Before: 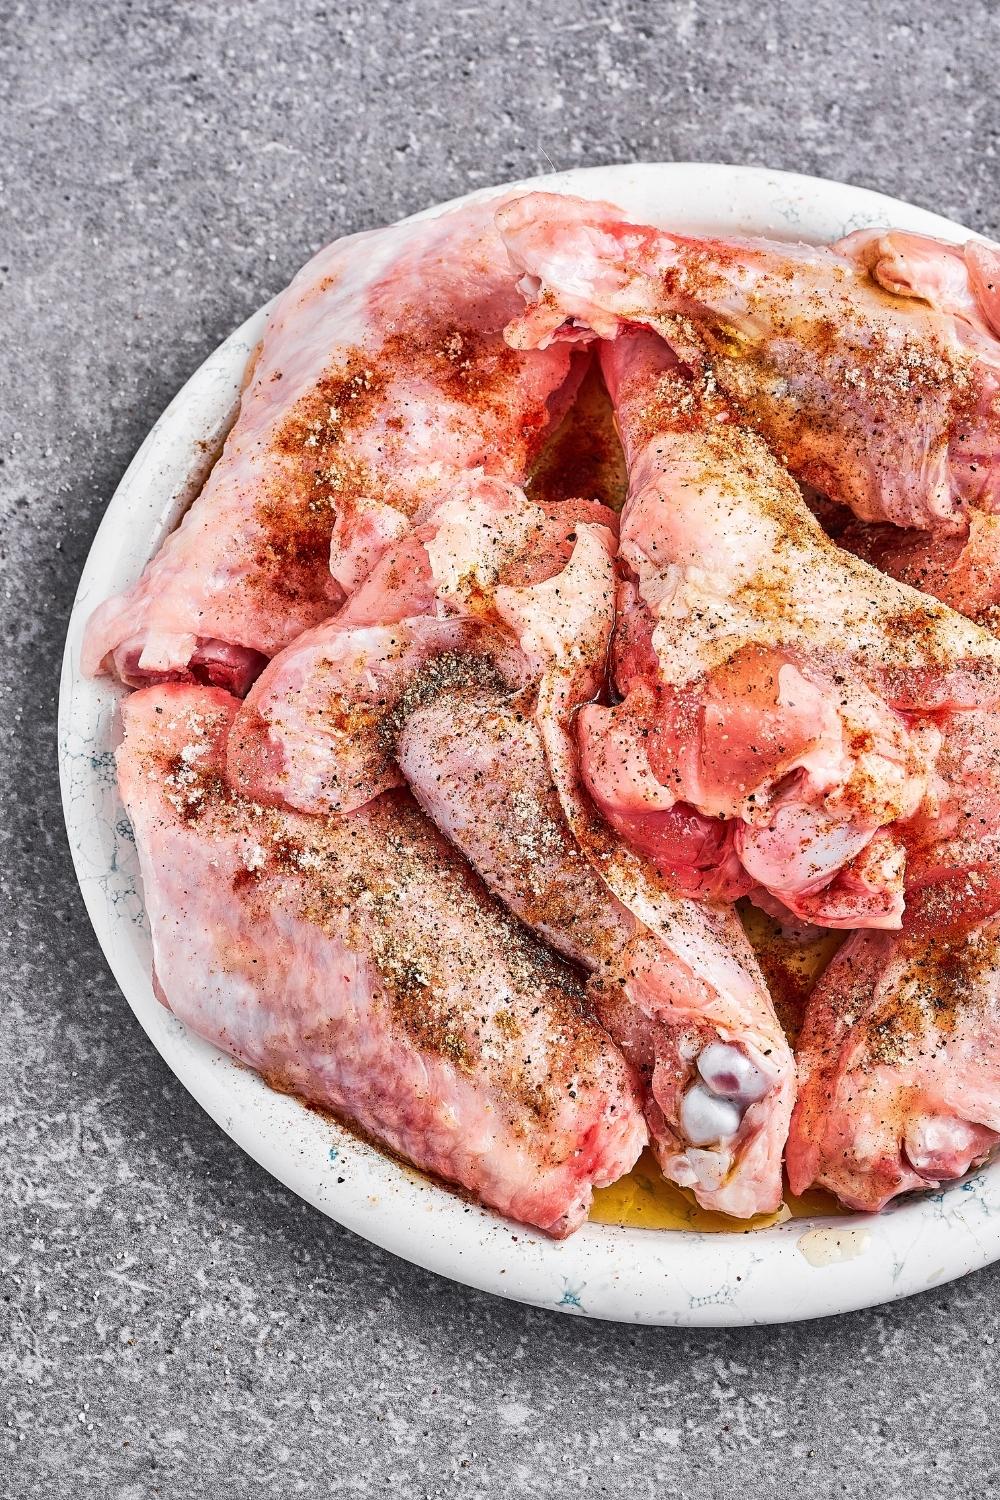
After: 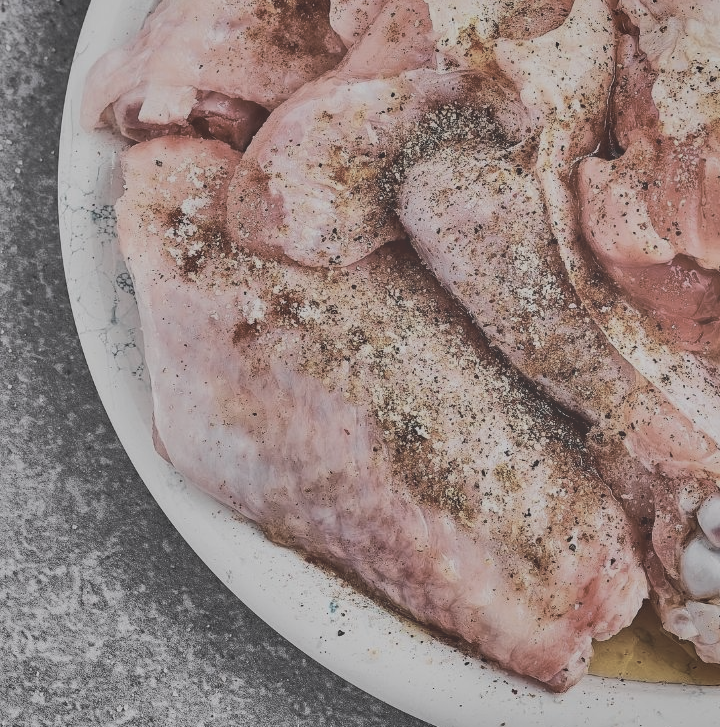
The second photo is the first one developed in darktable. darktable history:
crop: top 36.498%, right 27.964%, bottom 14.995%
tone equalizer: -8 EV -0.417 EV, -7 EV -0.389 EV, -6 EV -0.333 EV, -5 EV -0.222 EV, -3 EV 0.222 EV, -2 EV 0.333 EV, -1 EV 0.389 EV, +0 EV 0.417 EV, edges refinement/feathering 500, mask exposure compensation -1.57 EV, preserve details no
shadows and highlights: shadows 80.73, white point adjustment -9.07, highlights -61.46, soften with gaussian
contrast brightness saturation: contrast -0.32, brightness 0.75, saturation -0.78
velvia: strength 50%
exposure: compensate highlight preservation false
